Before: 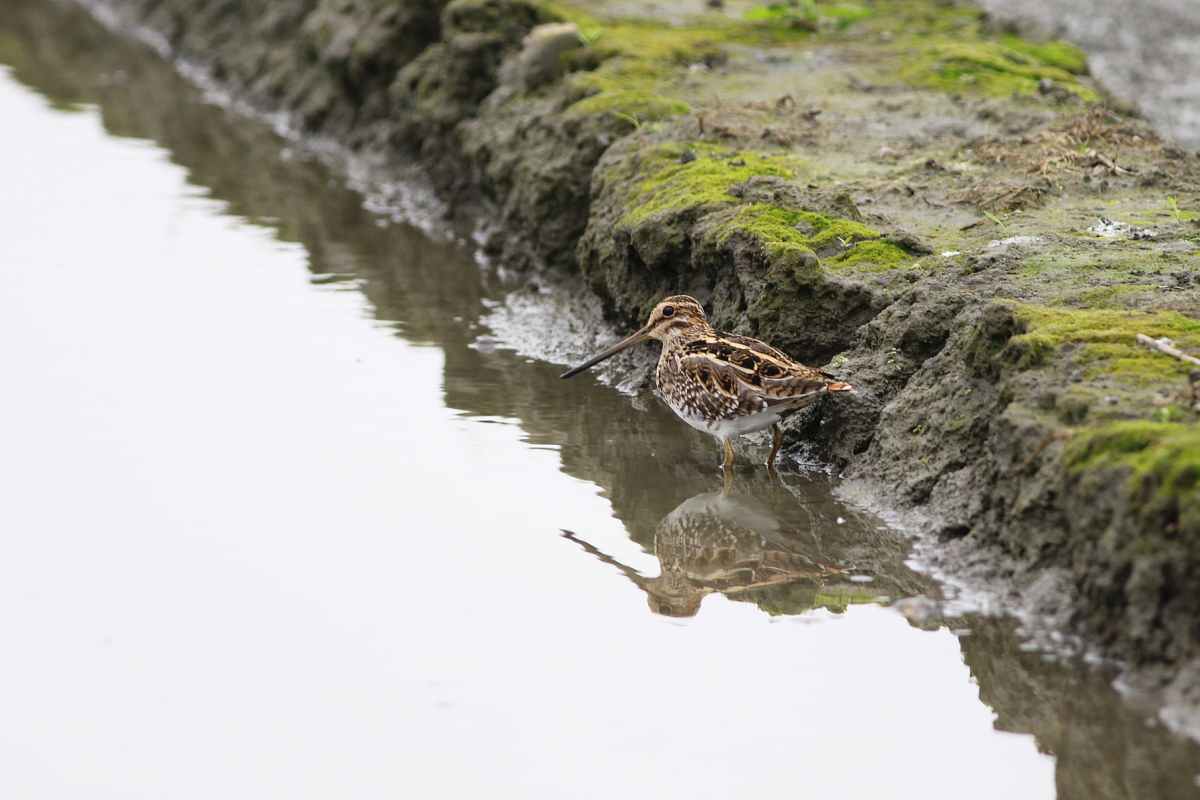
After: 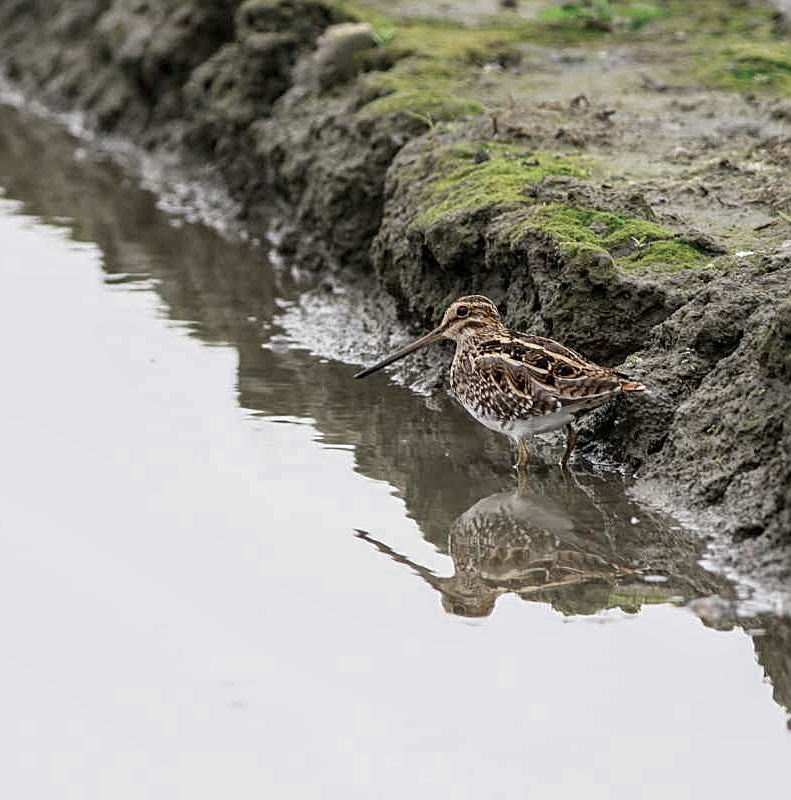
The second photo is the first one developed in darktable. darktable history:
exposure: exposure -0.155 EV, compensate exposure bias true, compensate highlight preservation false
crop: left 17.239%, right 16.798%
color zones: curves: ch0 [(0, 0.5) (0.125, 0.4) (0.25, 0.5) (0.375, 0.4) (0.5, 0.4) (0.625, 0.35) (0.75, 0.35) (0.875, 0.5)]; ch1 [(0, 0.35) (0.125, 0.45) (0.25, 0.35) (0.375, 0.35) (0.5, 0.35) (0.625, 0.35) (0.75, 0.45) (0.875, 0.35)]; ch2 [(0, 0.6) (0.125, 0.5) (0.25, 0.5) (0.375, 0.6) (0.5, 0.6) (0.625, 0.5) (0.75, 0.5) (0.875, 0.5)]
local contrast: on, module defaults
sharpen: on, module defaults
